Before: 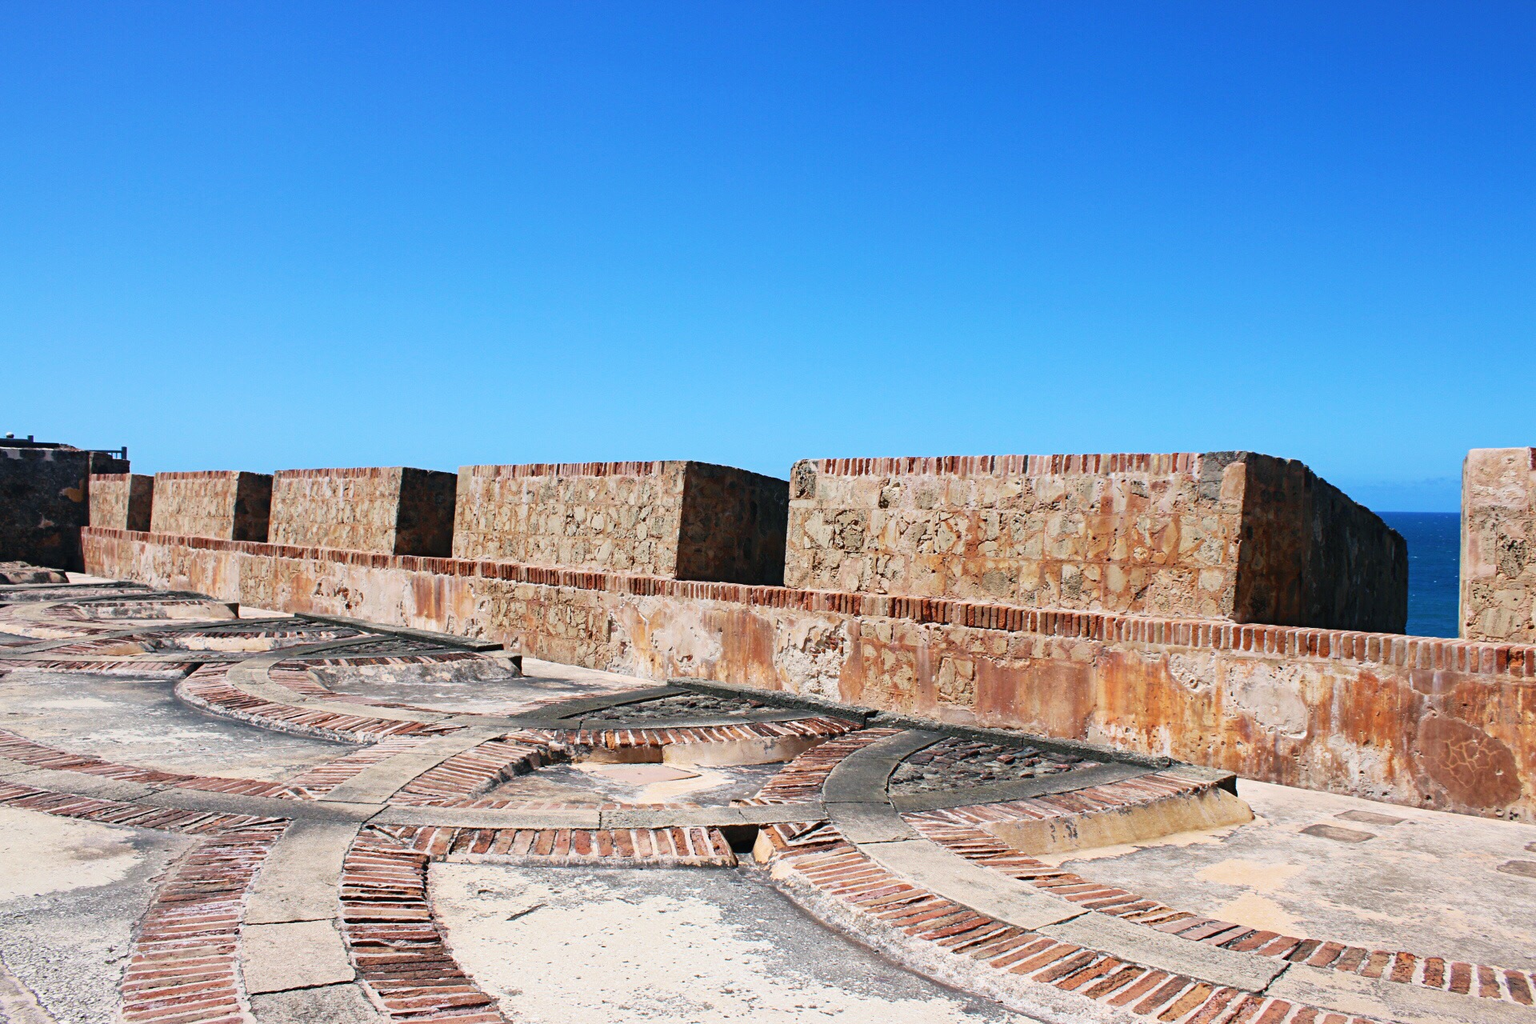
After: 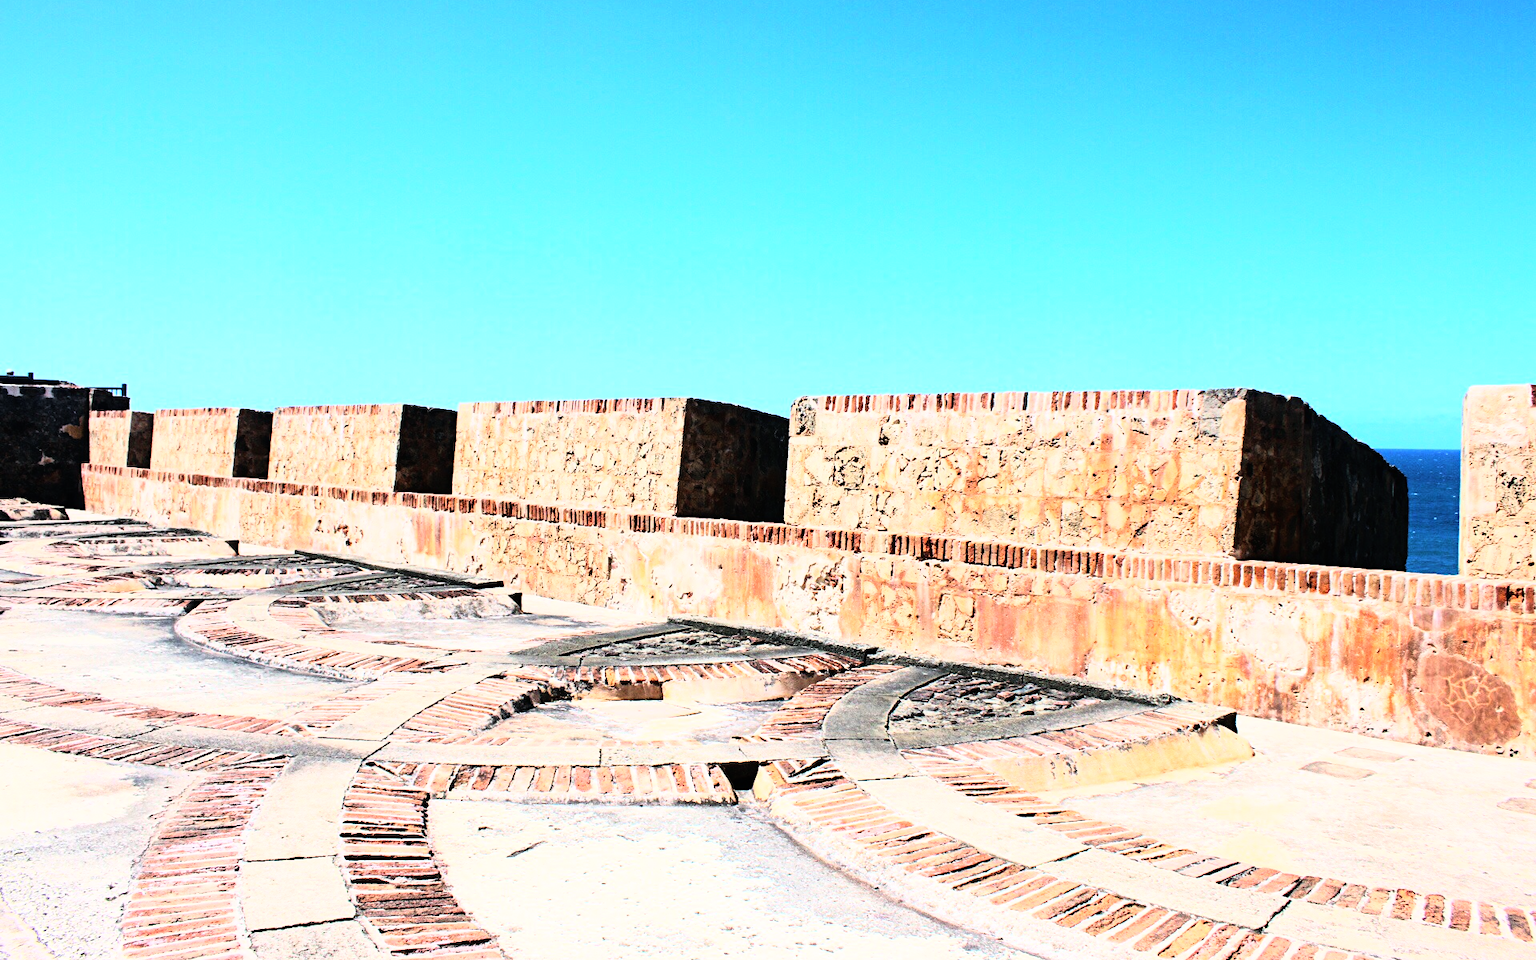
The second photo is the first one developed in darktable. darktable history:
crop and rotate: top 6.25%
exposure: exposure 0.128 EV, compensate highlight preservation false
rgb curve: curves: ch0 [(0, 0) (0.21, 0.15) (0.24, 0.21) (0.5, 0.75) (0.75, 0.96) (0.89, 0.99) (1, 1)]; ch1 [(0, 0.02) (0.21, 0.13) (0.25, 0.2) (0.5, 0.67) (0.75, 0.9) (0.89, 0.97) (1, 1)]; ch2 [(0, 0.02) (0.21, 0.13) (0.25, 0.2) (0.5, 0.67) (0.75, 0.9) (0.89, 0.97) (1, 1)], compensate middle gray true
